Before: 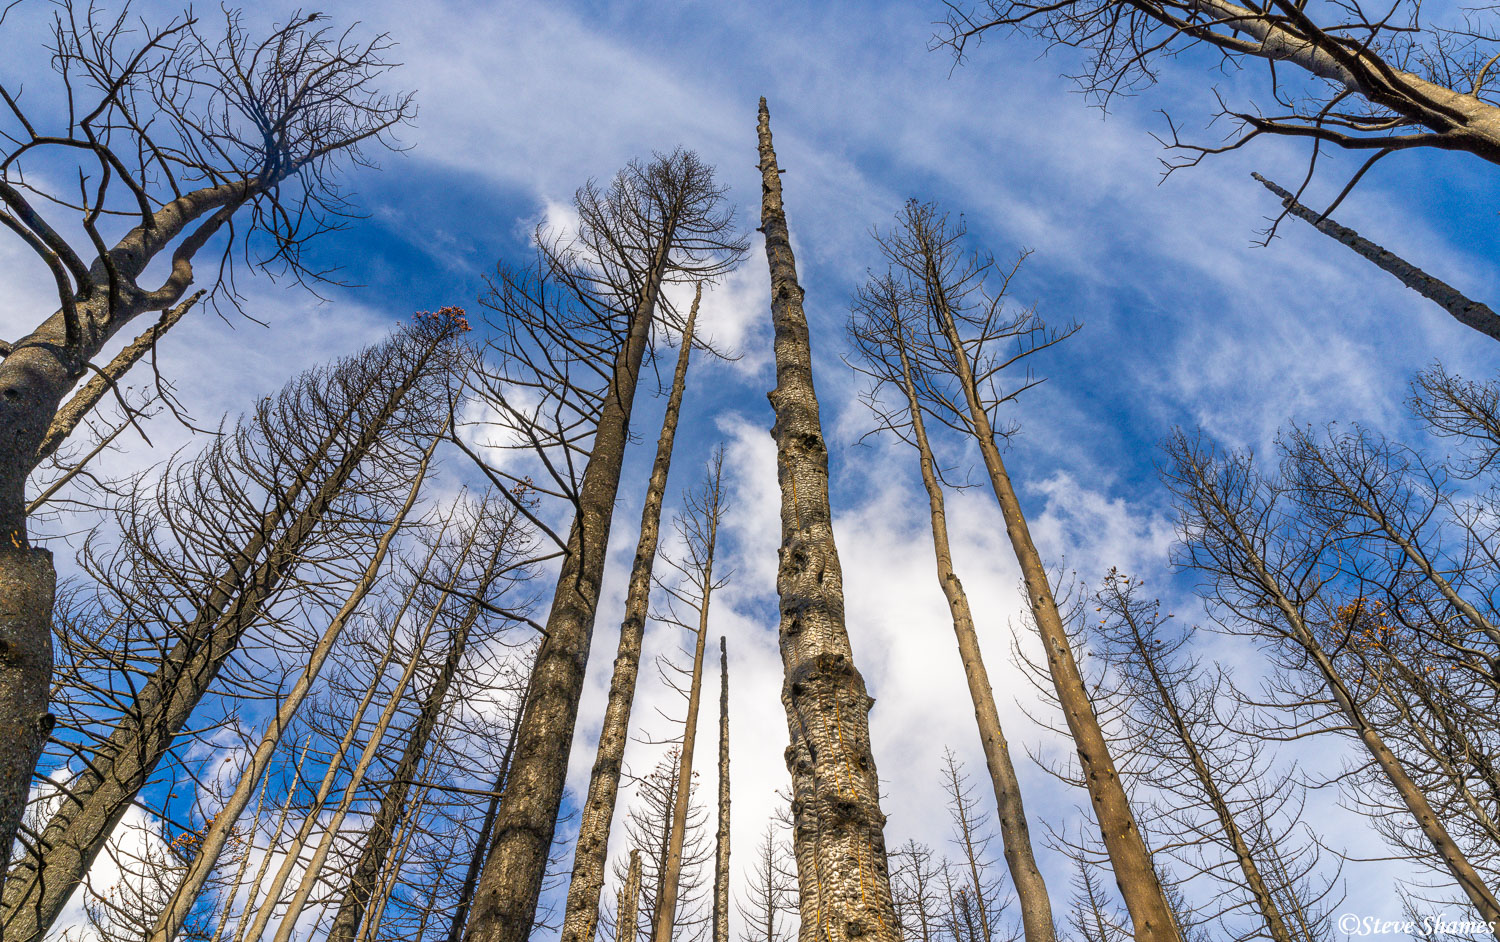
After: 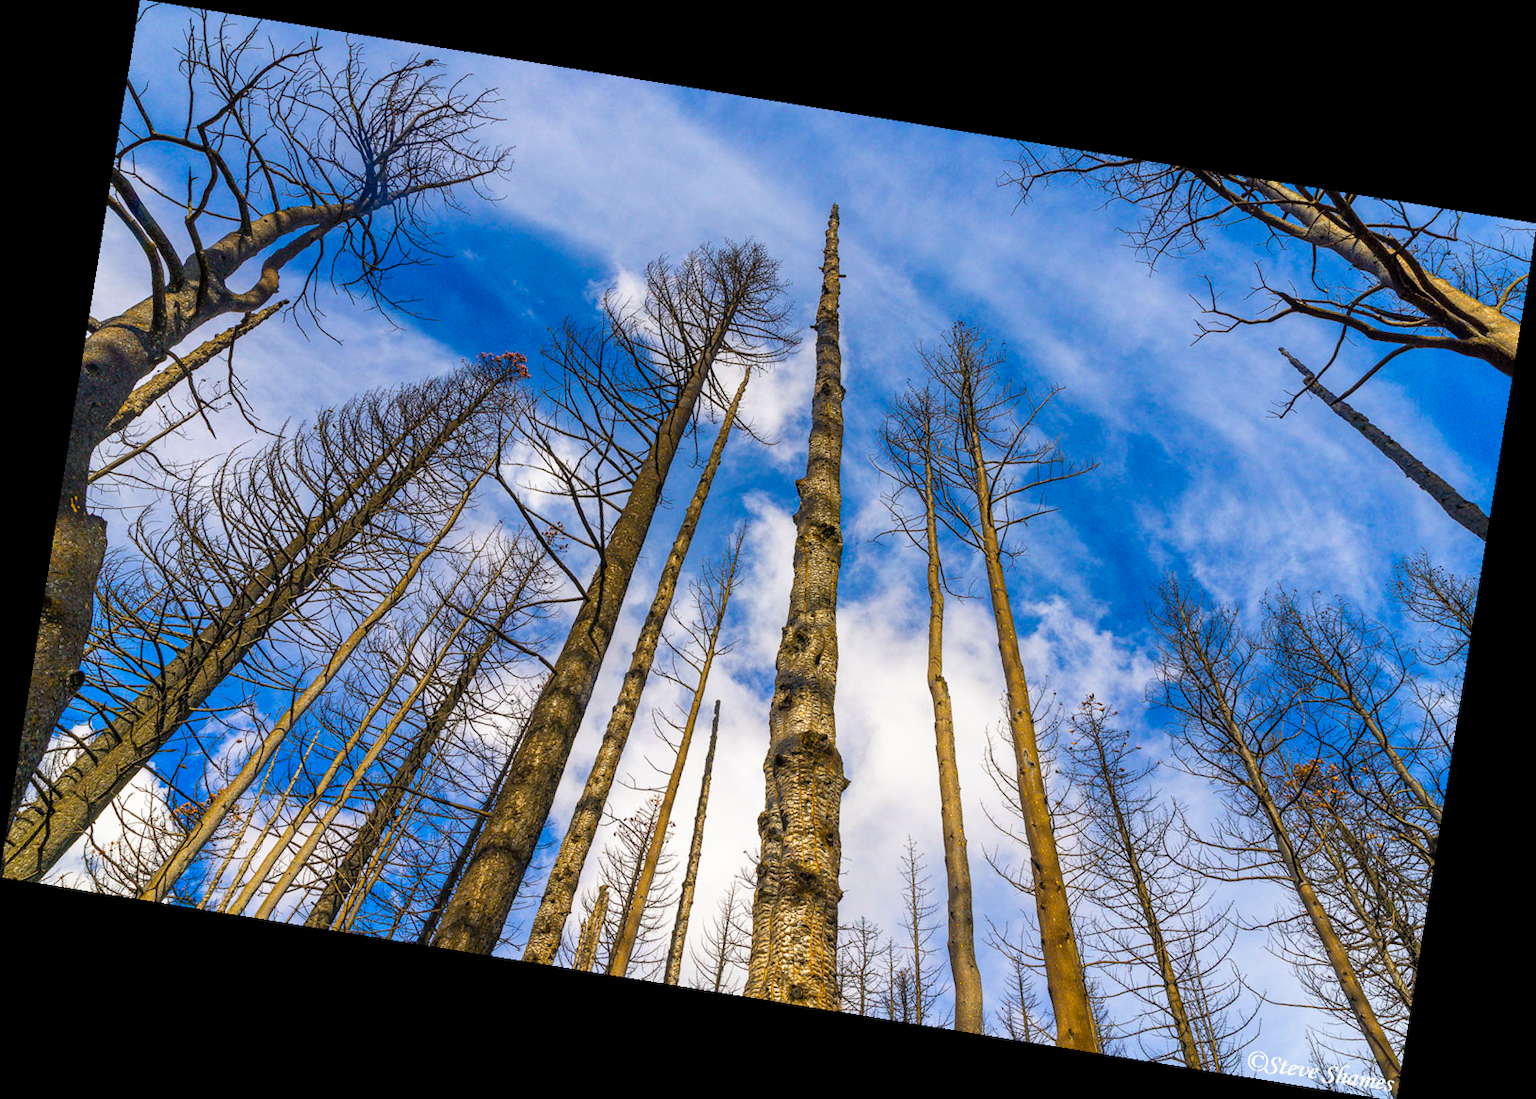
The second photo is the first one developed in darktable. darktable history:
color balance rgb: linear chroma grading › global chroma 15%, perceptual saturation grading › global saturation 30%
rotate and perspective: rotation 9.12°, automatic cropping off
